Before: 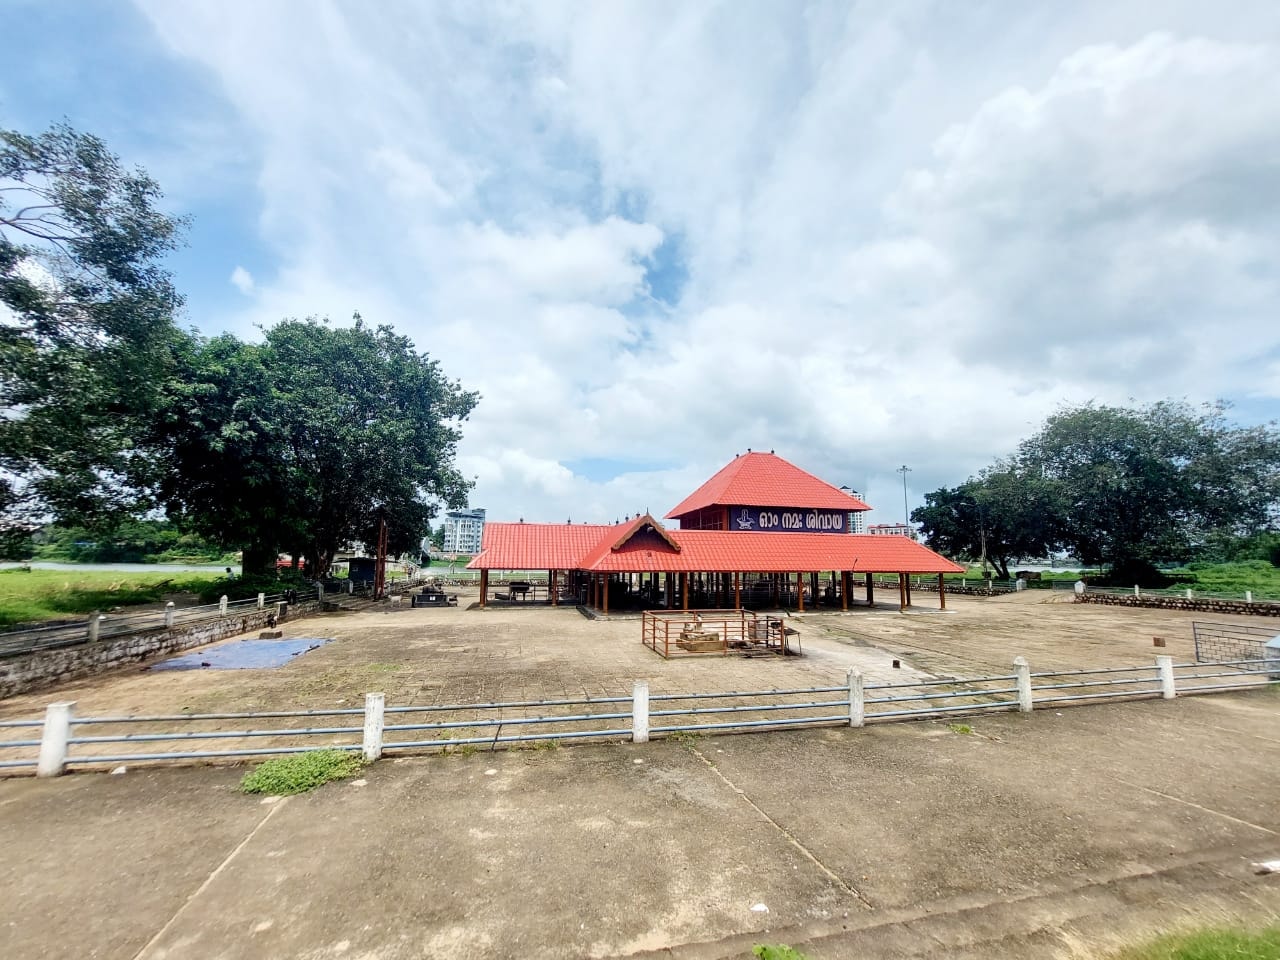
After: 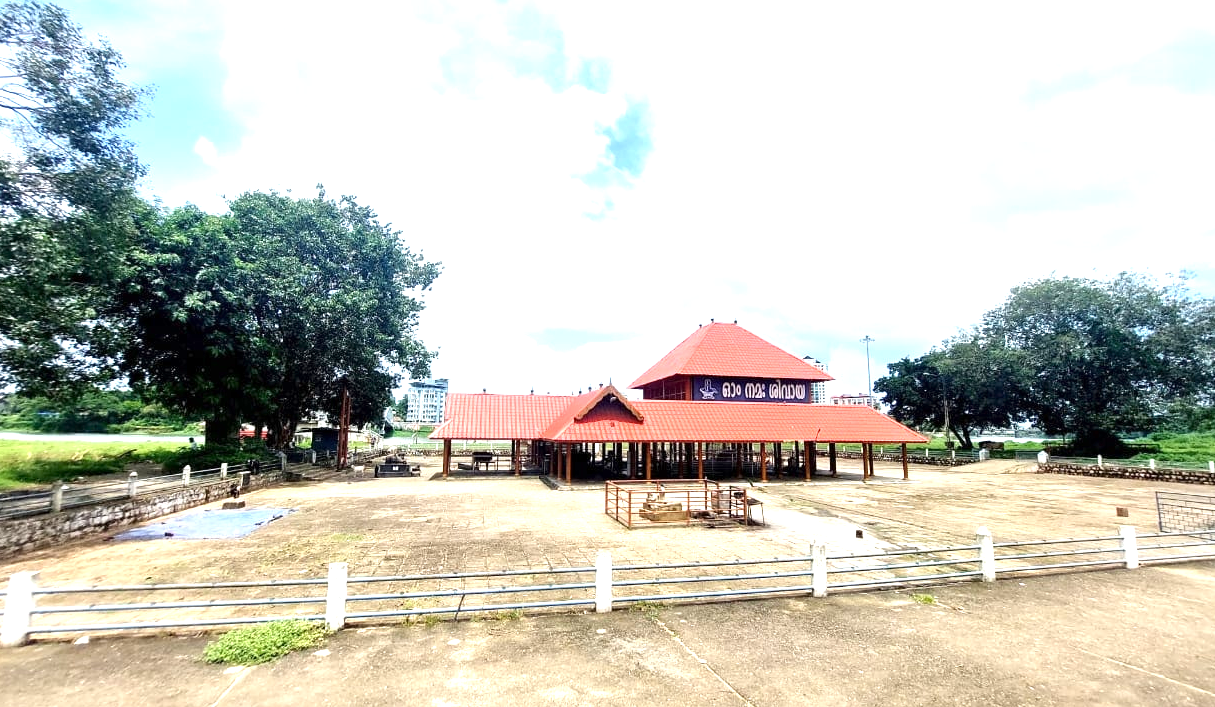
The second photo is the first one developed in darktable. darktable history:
crop and rotate: left 2.958%, top 13.633%, right 2.069%, bottom 12.656%
exposure: exposure 1 EV, compensate highlight preservation false
